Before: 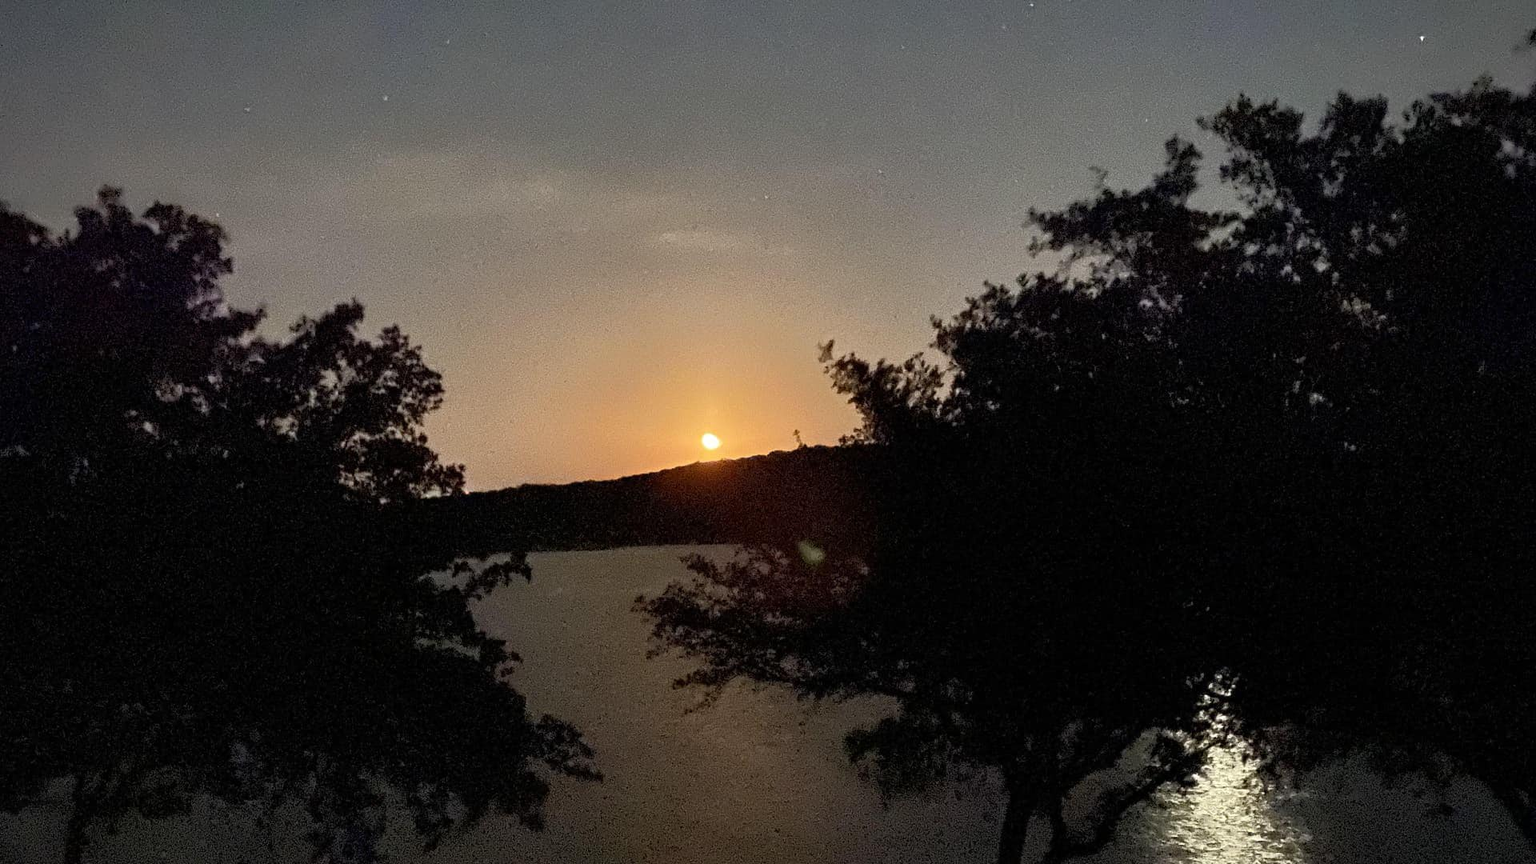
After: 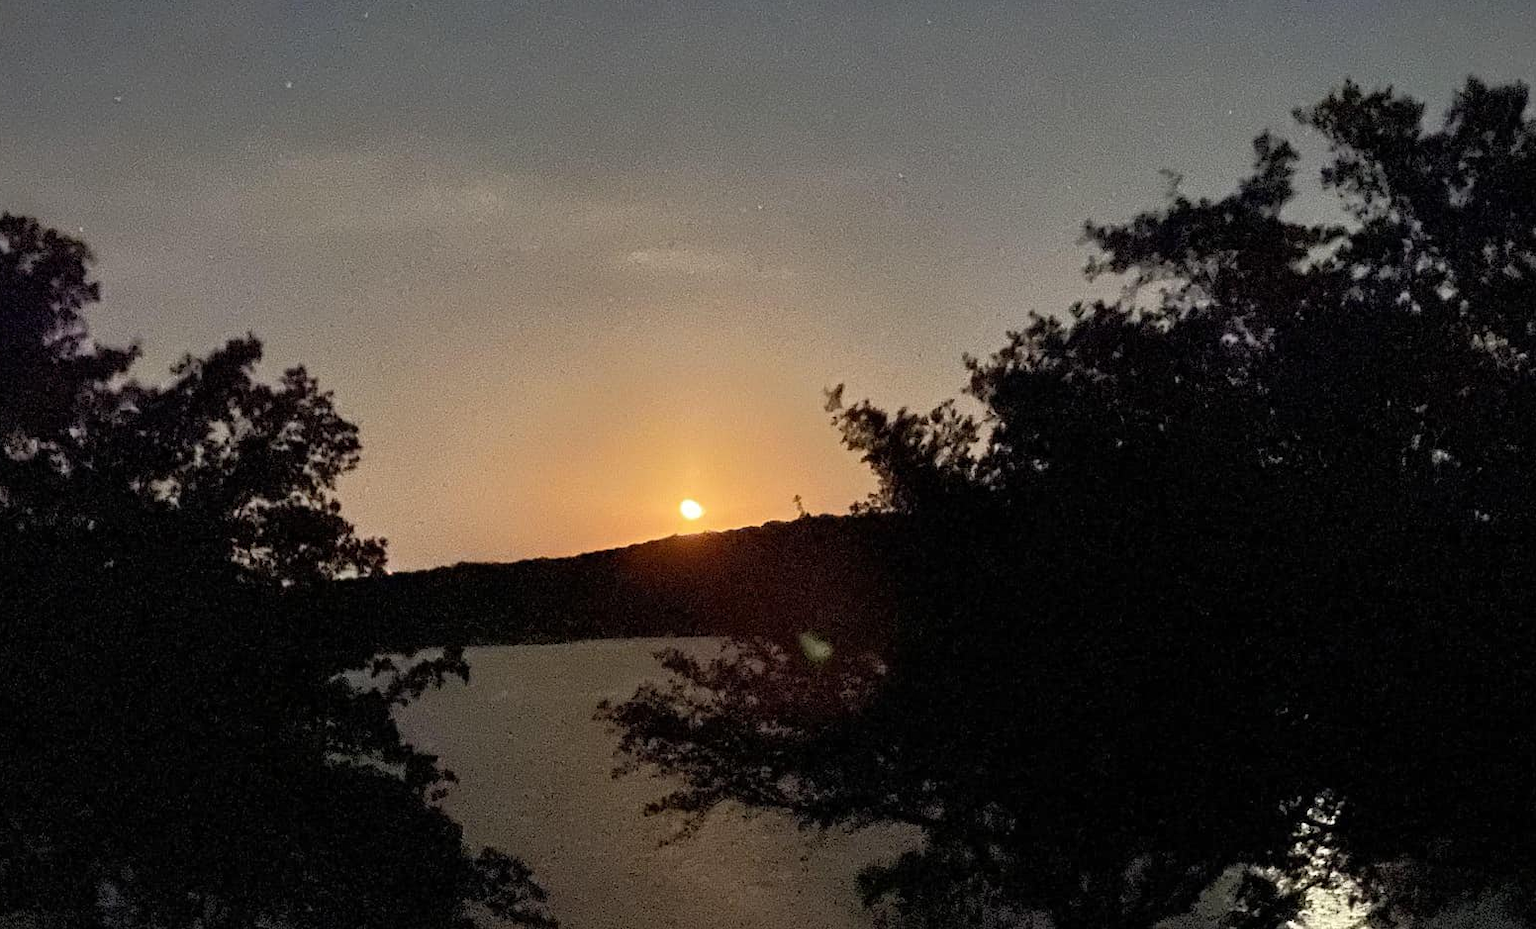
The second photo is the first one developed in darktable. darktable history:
shadows and highlights: radius 108.52, shadows 23.73, highlights -59.32, low approximation 0.01, soften with gaussian
crop: left 9.929%, top 3.475%, right 9.188%, bottom 9.529%
